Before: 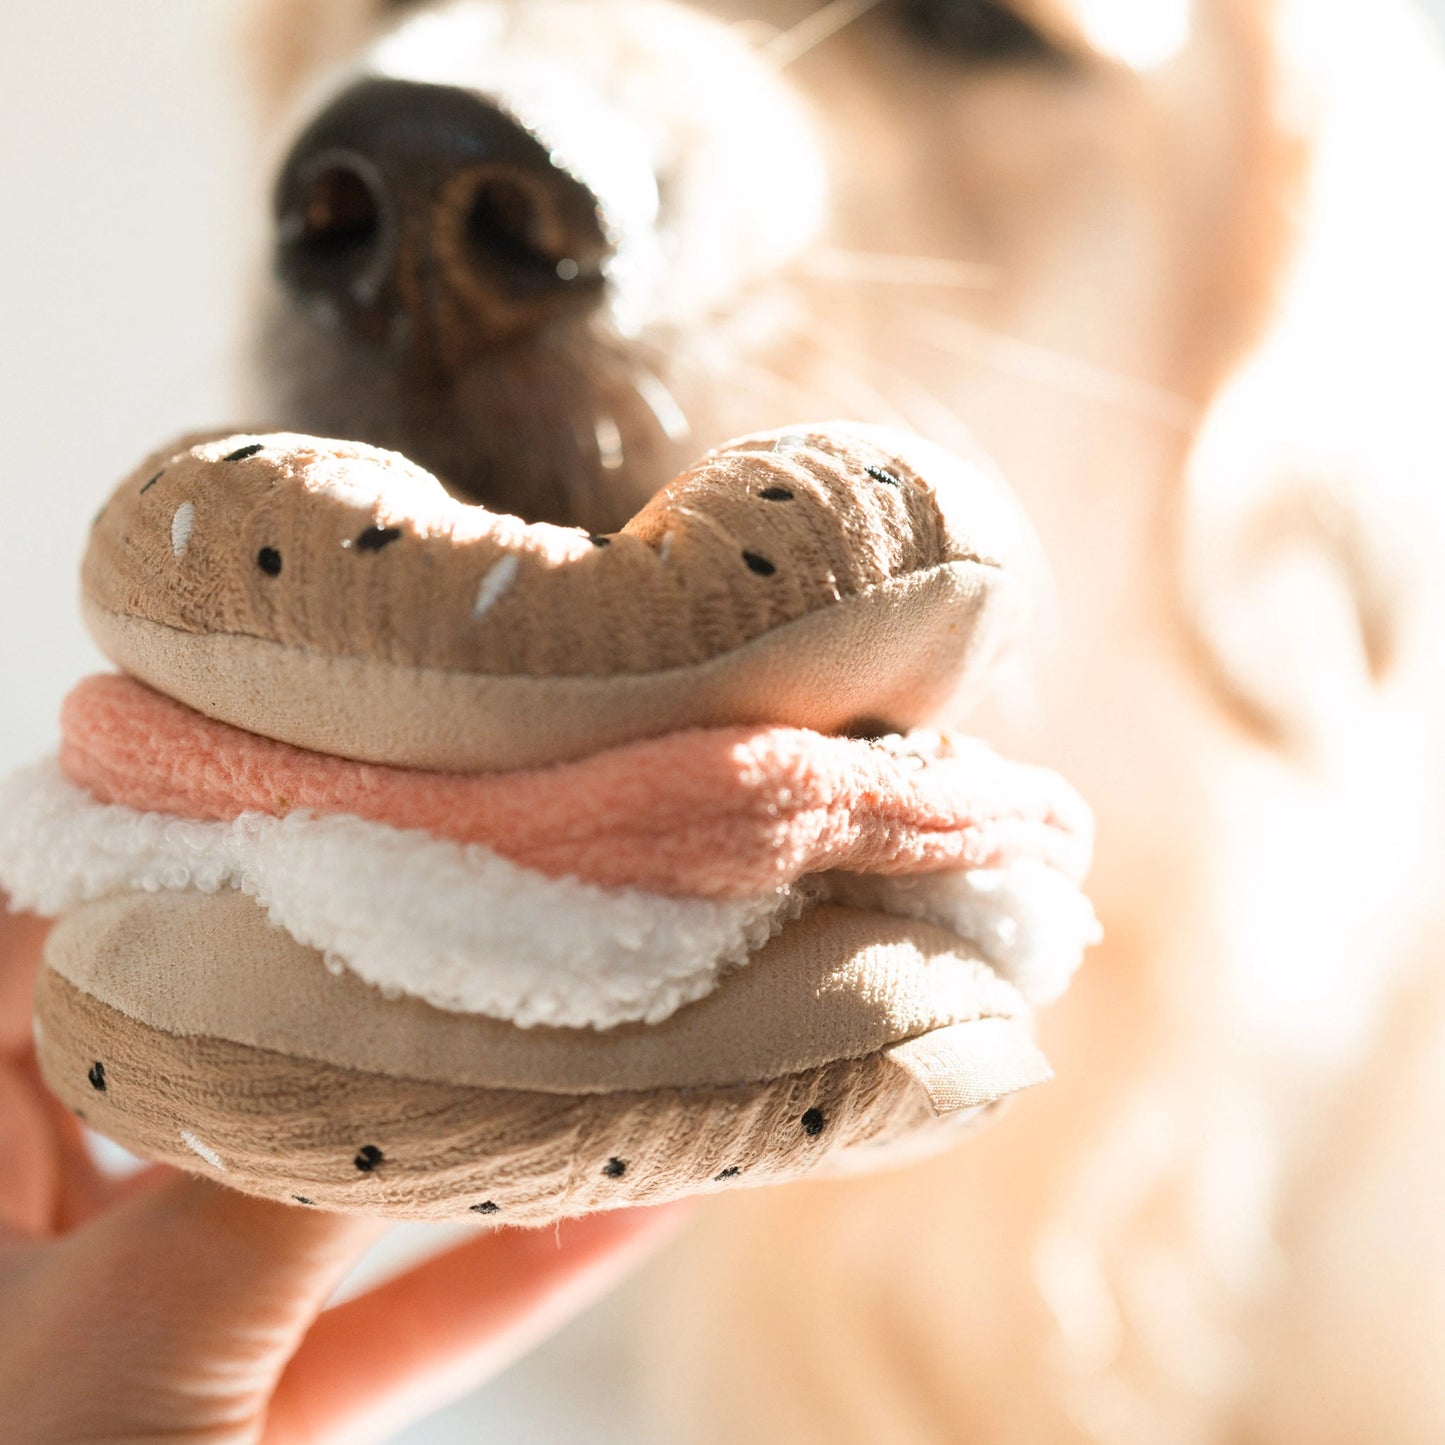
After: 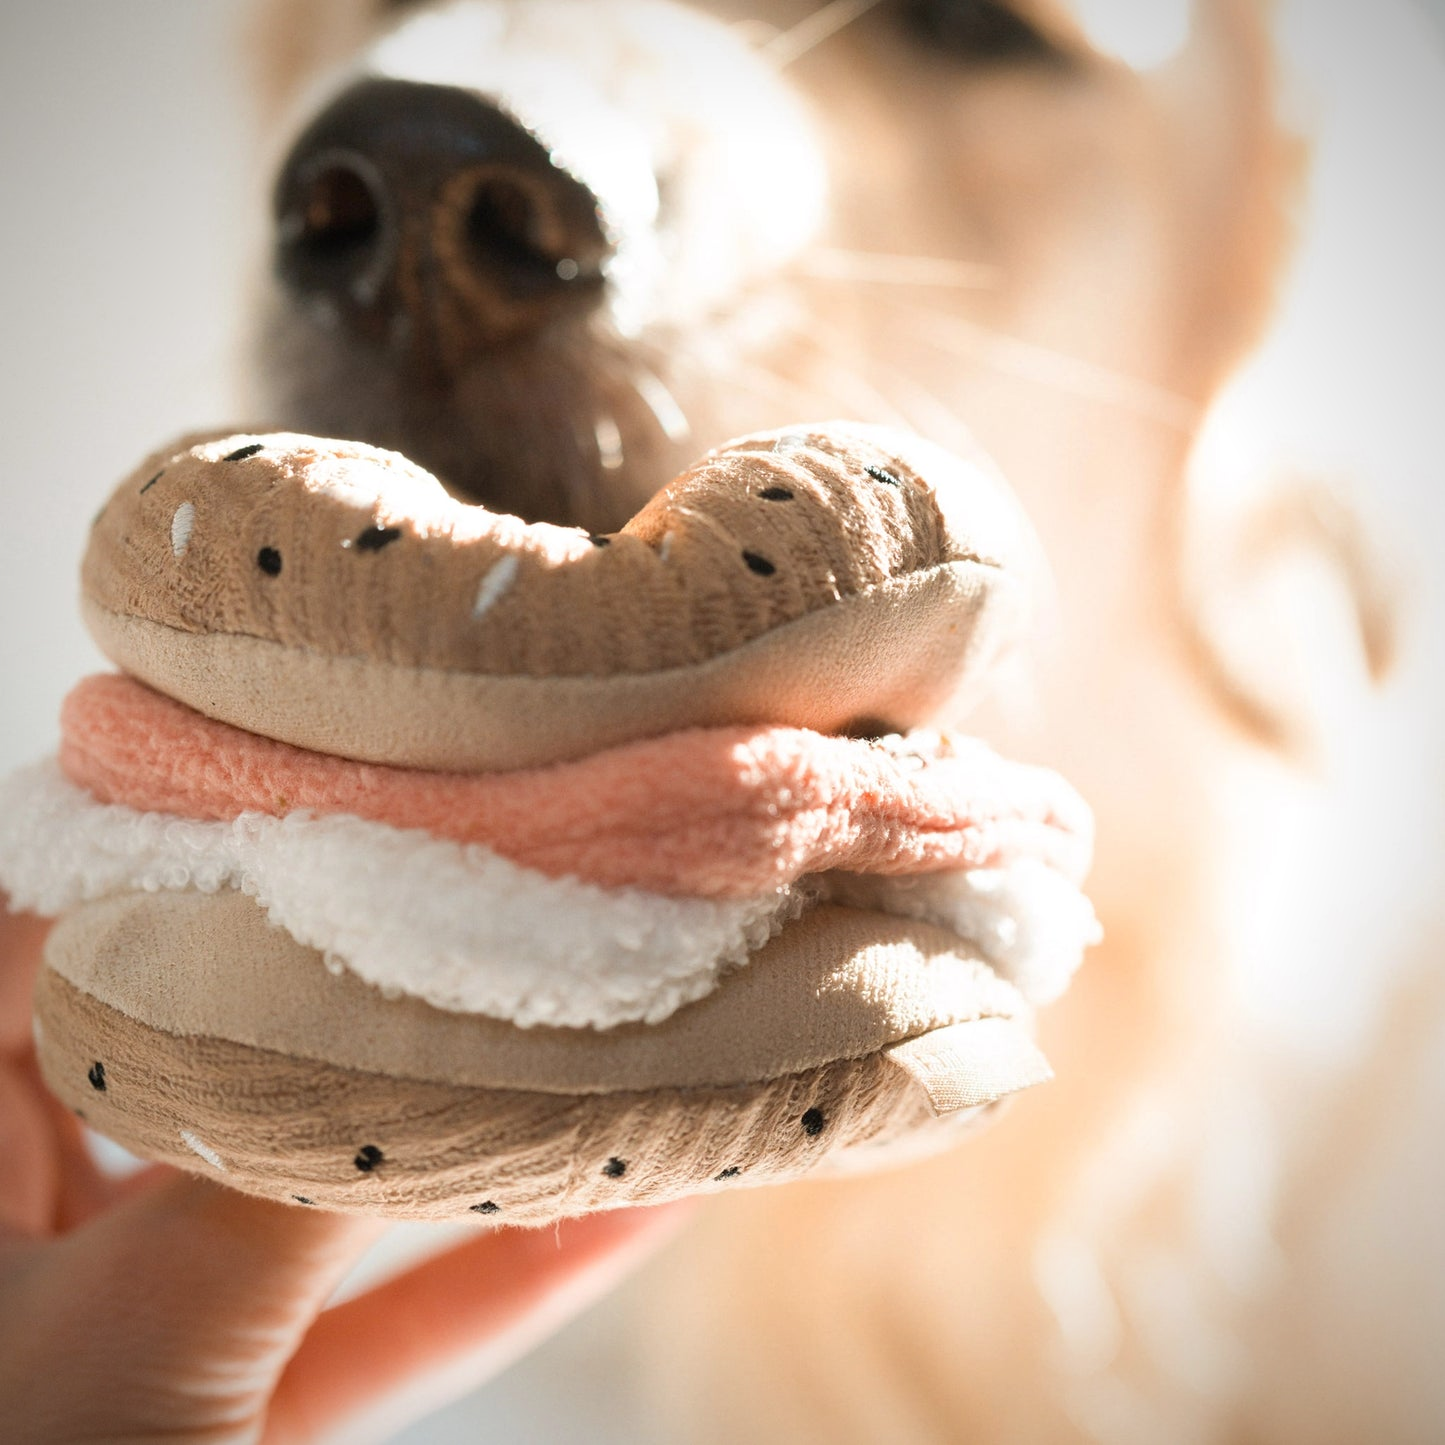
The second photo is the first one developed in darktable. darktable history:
vignetting: fall-off radius 60.76%, brightness -0.572, saturation 0.001, unbound false
